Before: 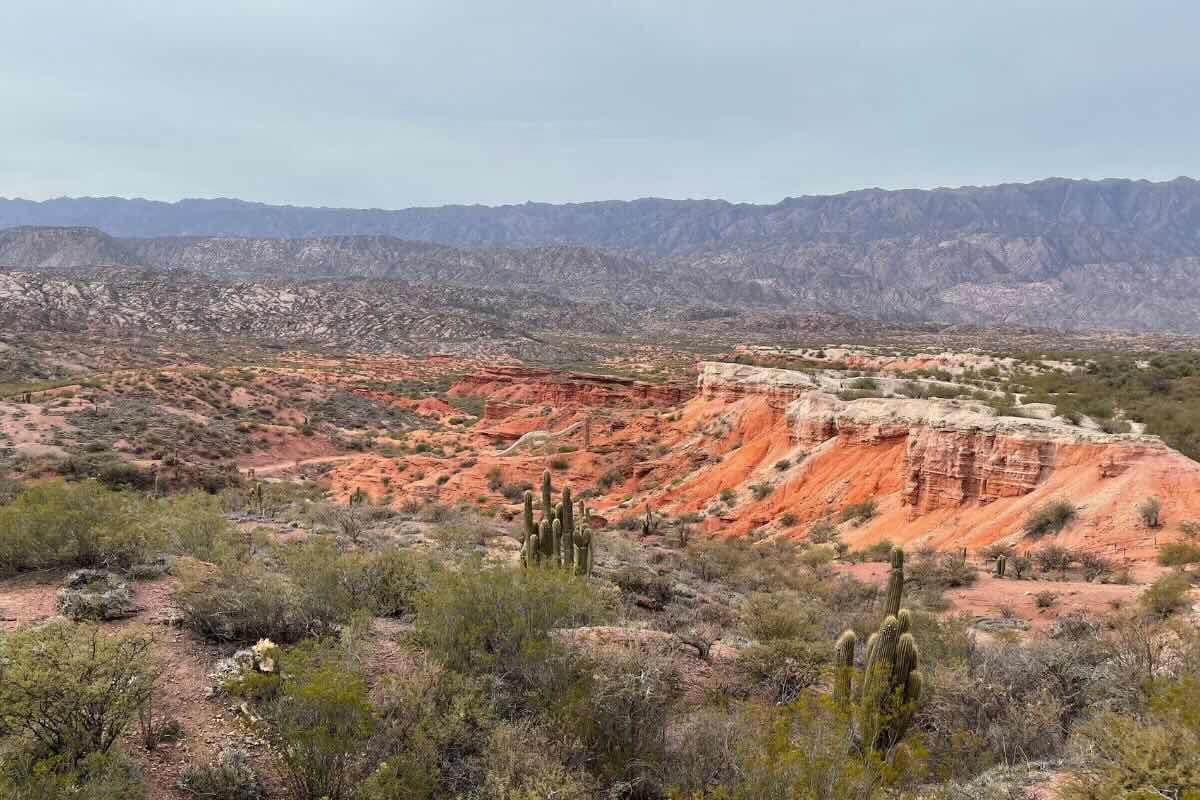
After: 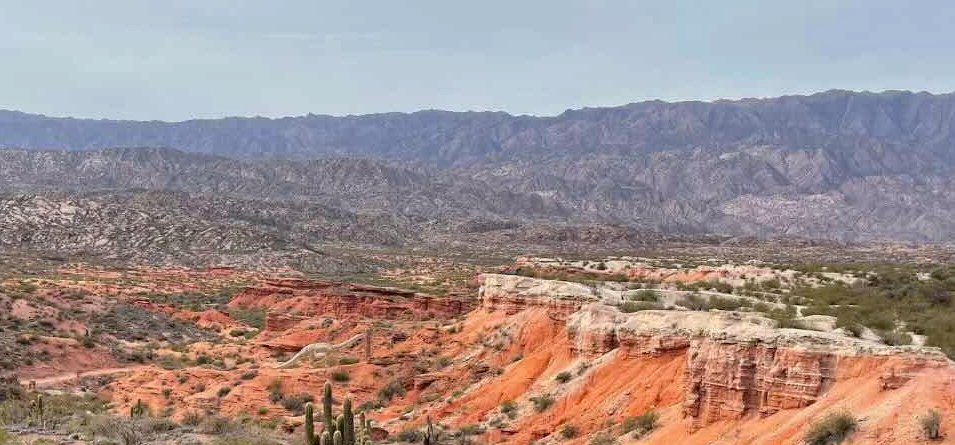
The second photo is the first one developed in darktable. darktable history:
crop: left 18.323%, top 11.066%, right 2.023%, bottom 33.209%
haze removal: compatibility mode true, adaptive false
contrast equalizer: y [[0.5 ×6], [0.5 ×6], [0.5, 0.5, 0.501, 0.545, 0.707, 0.863], [0 ×6], [0 ×6]], mix -0.999
